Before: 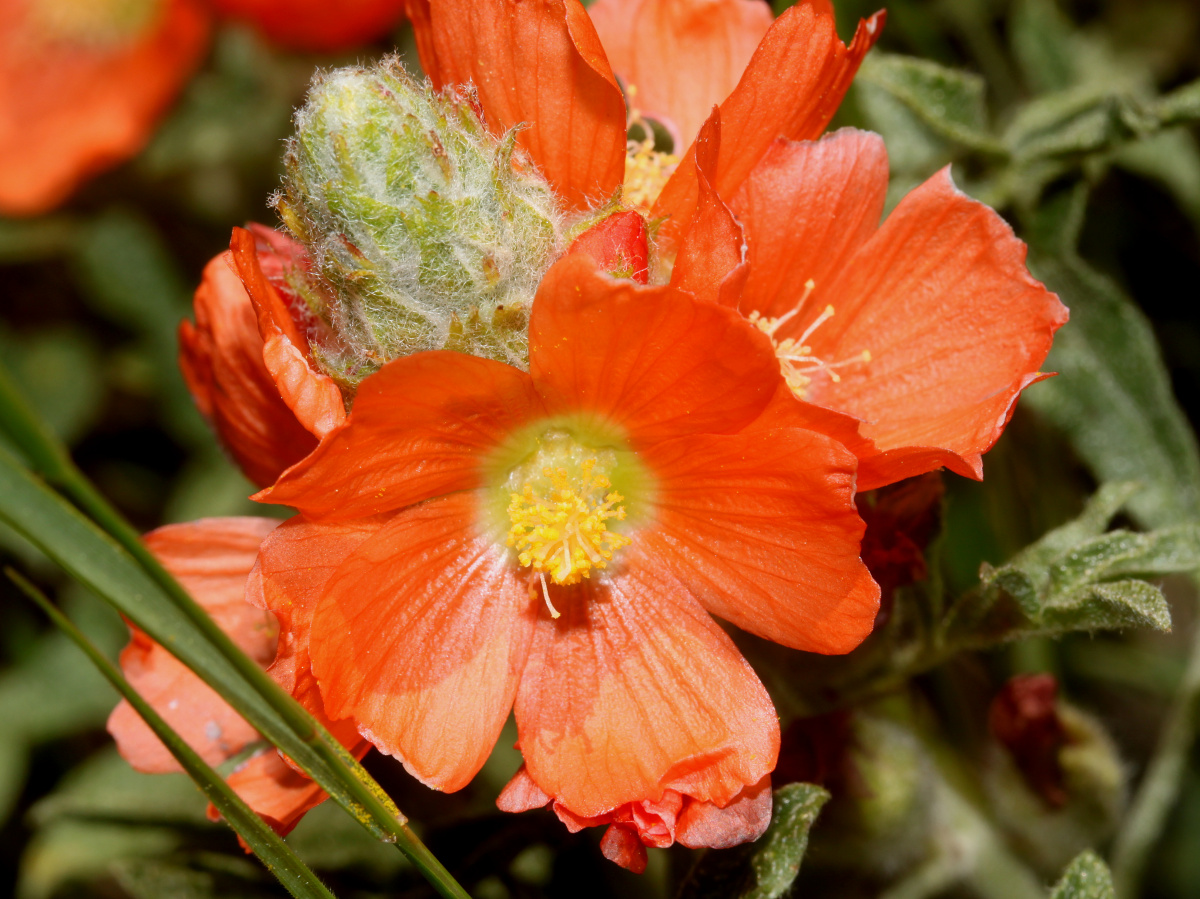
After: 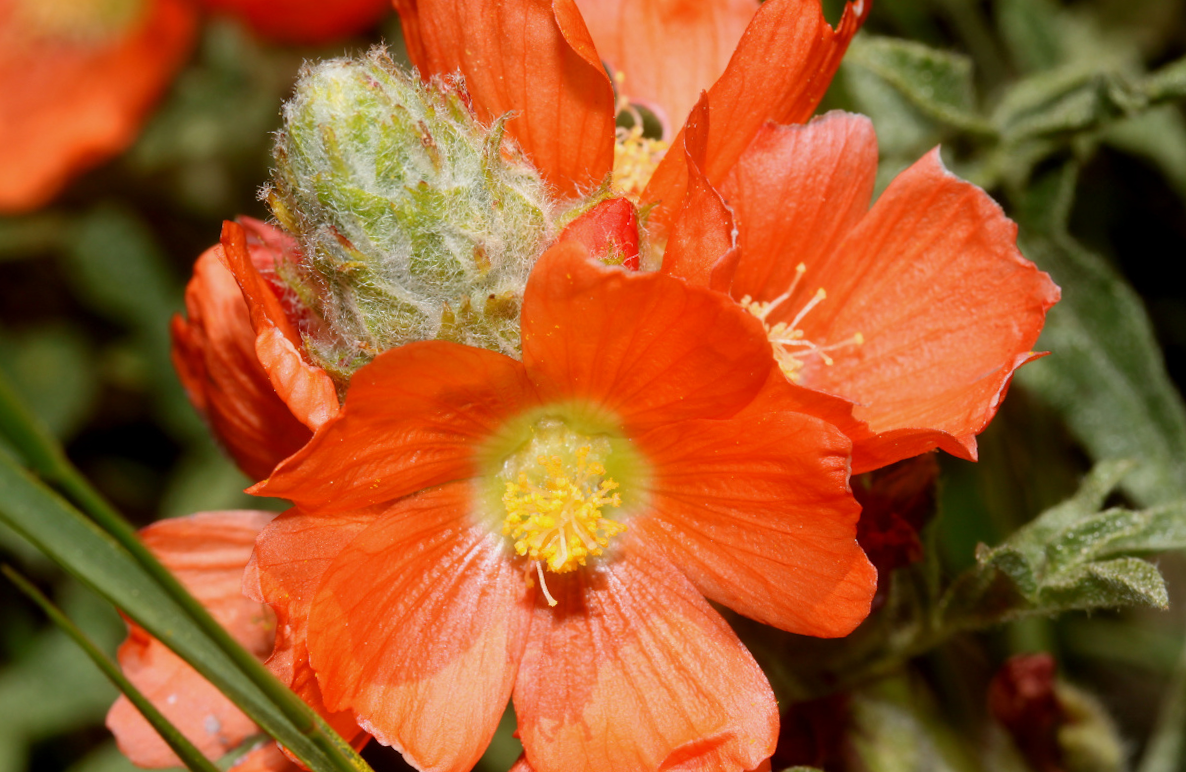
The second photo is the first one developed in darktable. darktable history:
crop and rotate: top 0%, bottom 11.49%
rotate and perspective: rotation -1°, crop left 0.011, crop right 0.989, crop top 0.025, crop bottom 0.975
